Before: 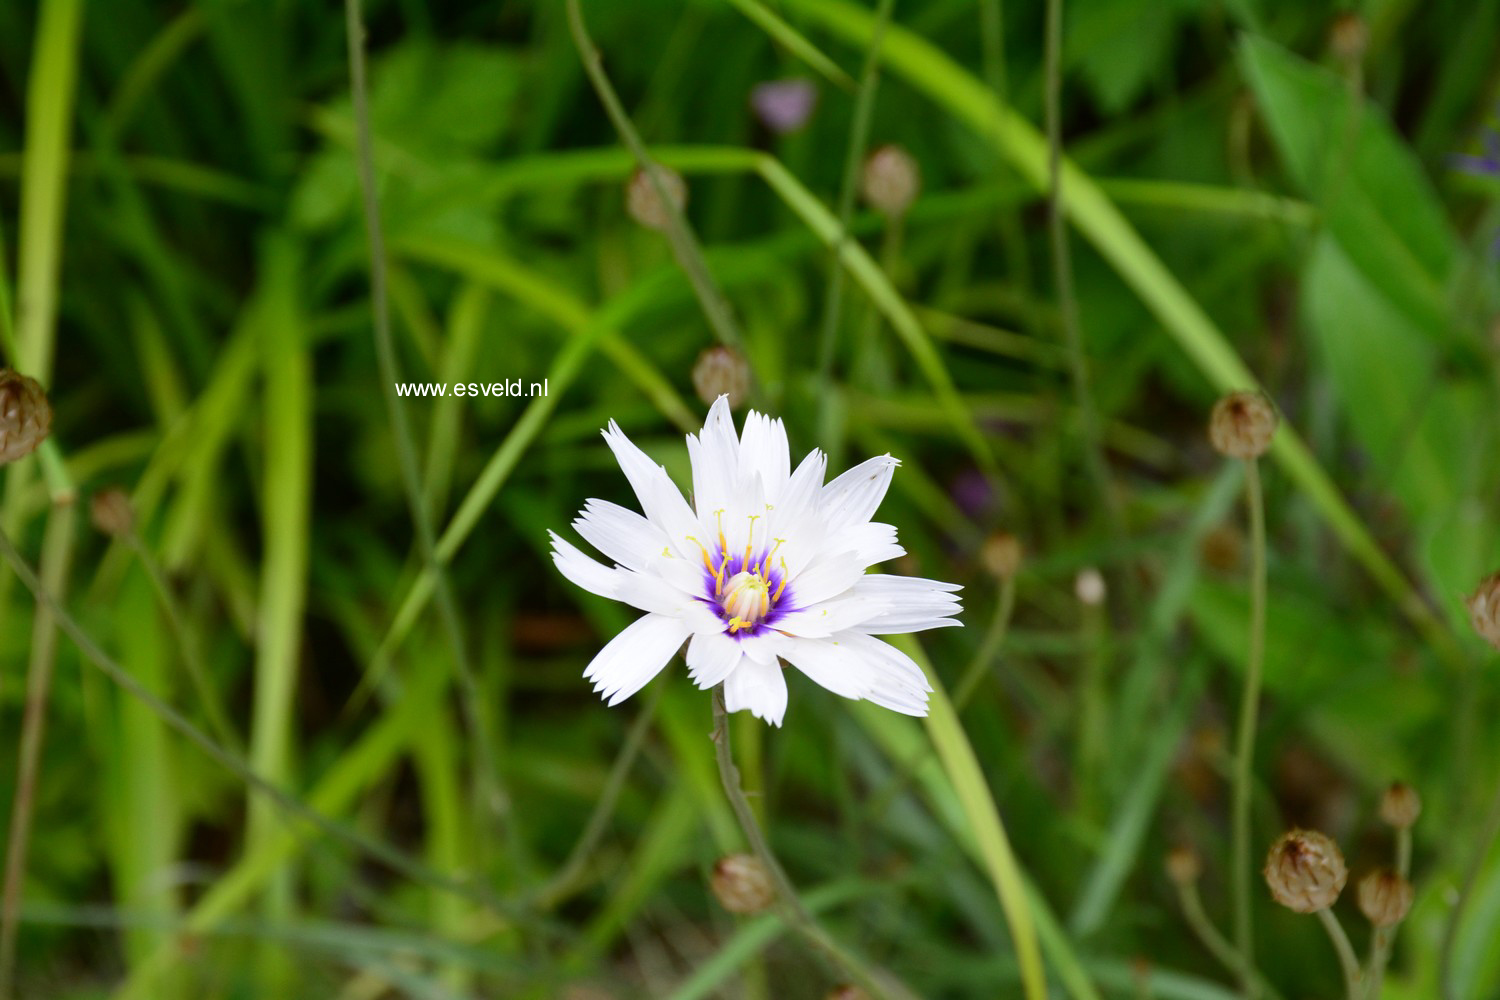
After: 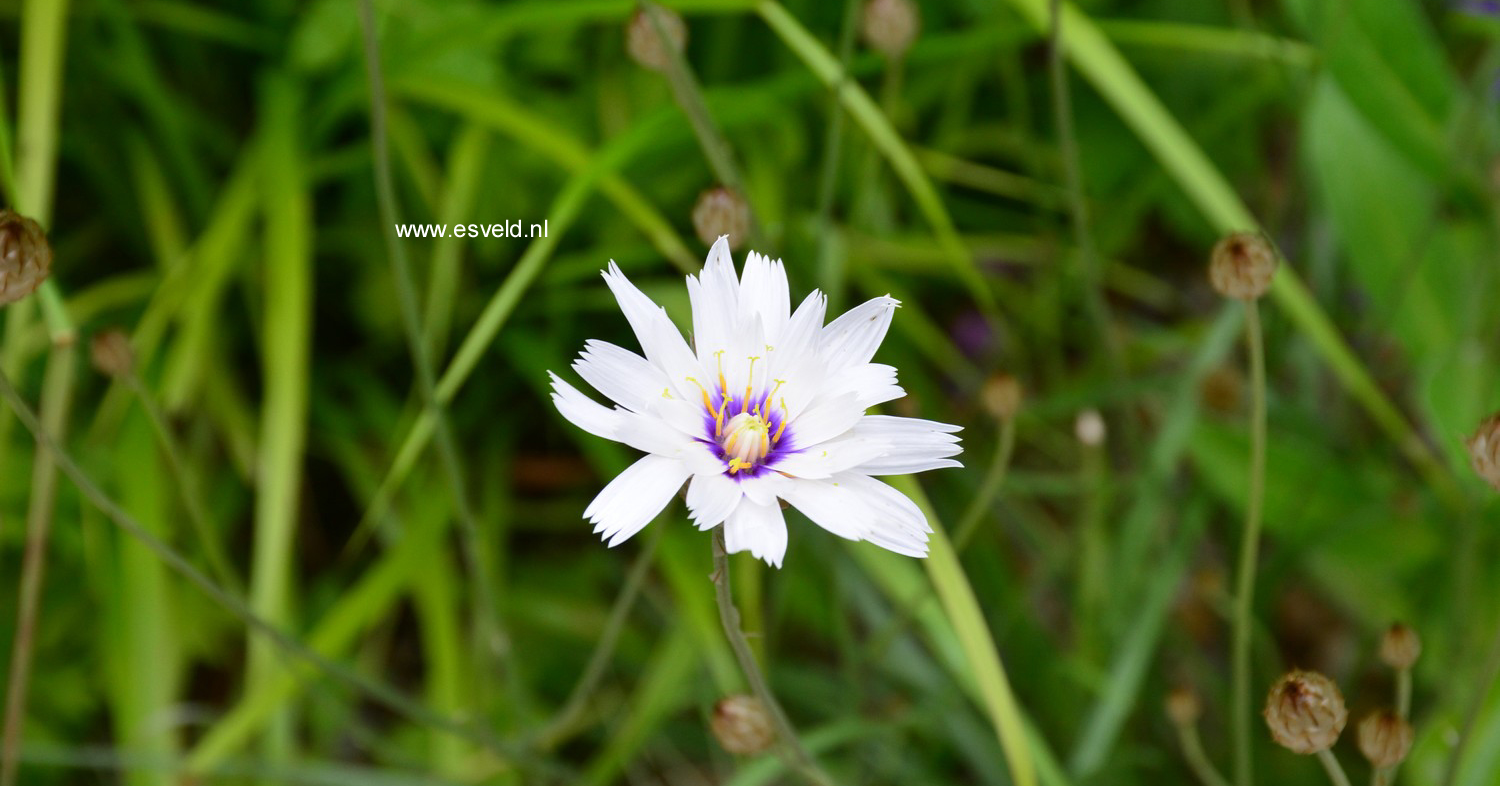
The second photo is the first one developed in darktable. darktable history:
crop and rotate: top 15.98%, bottom 5.406%
